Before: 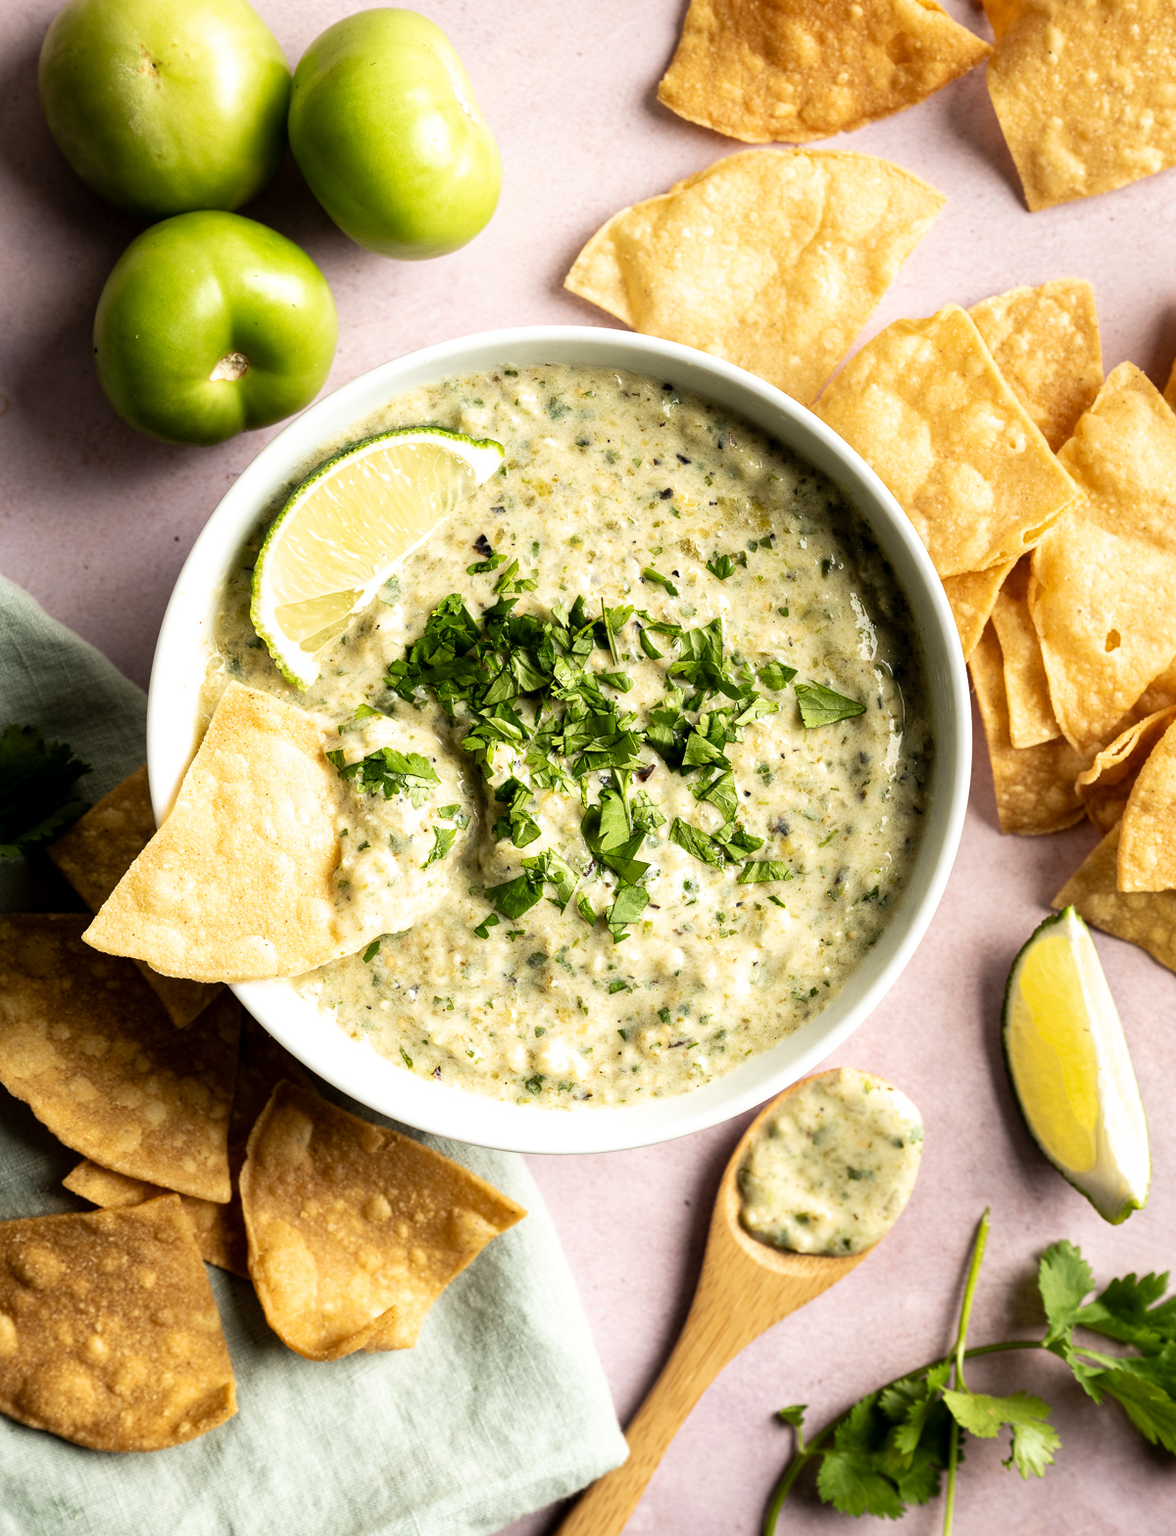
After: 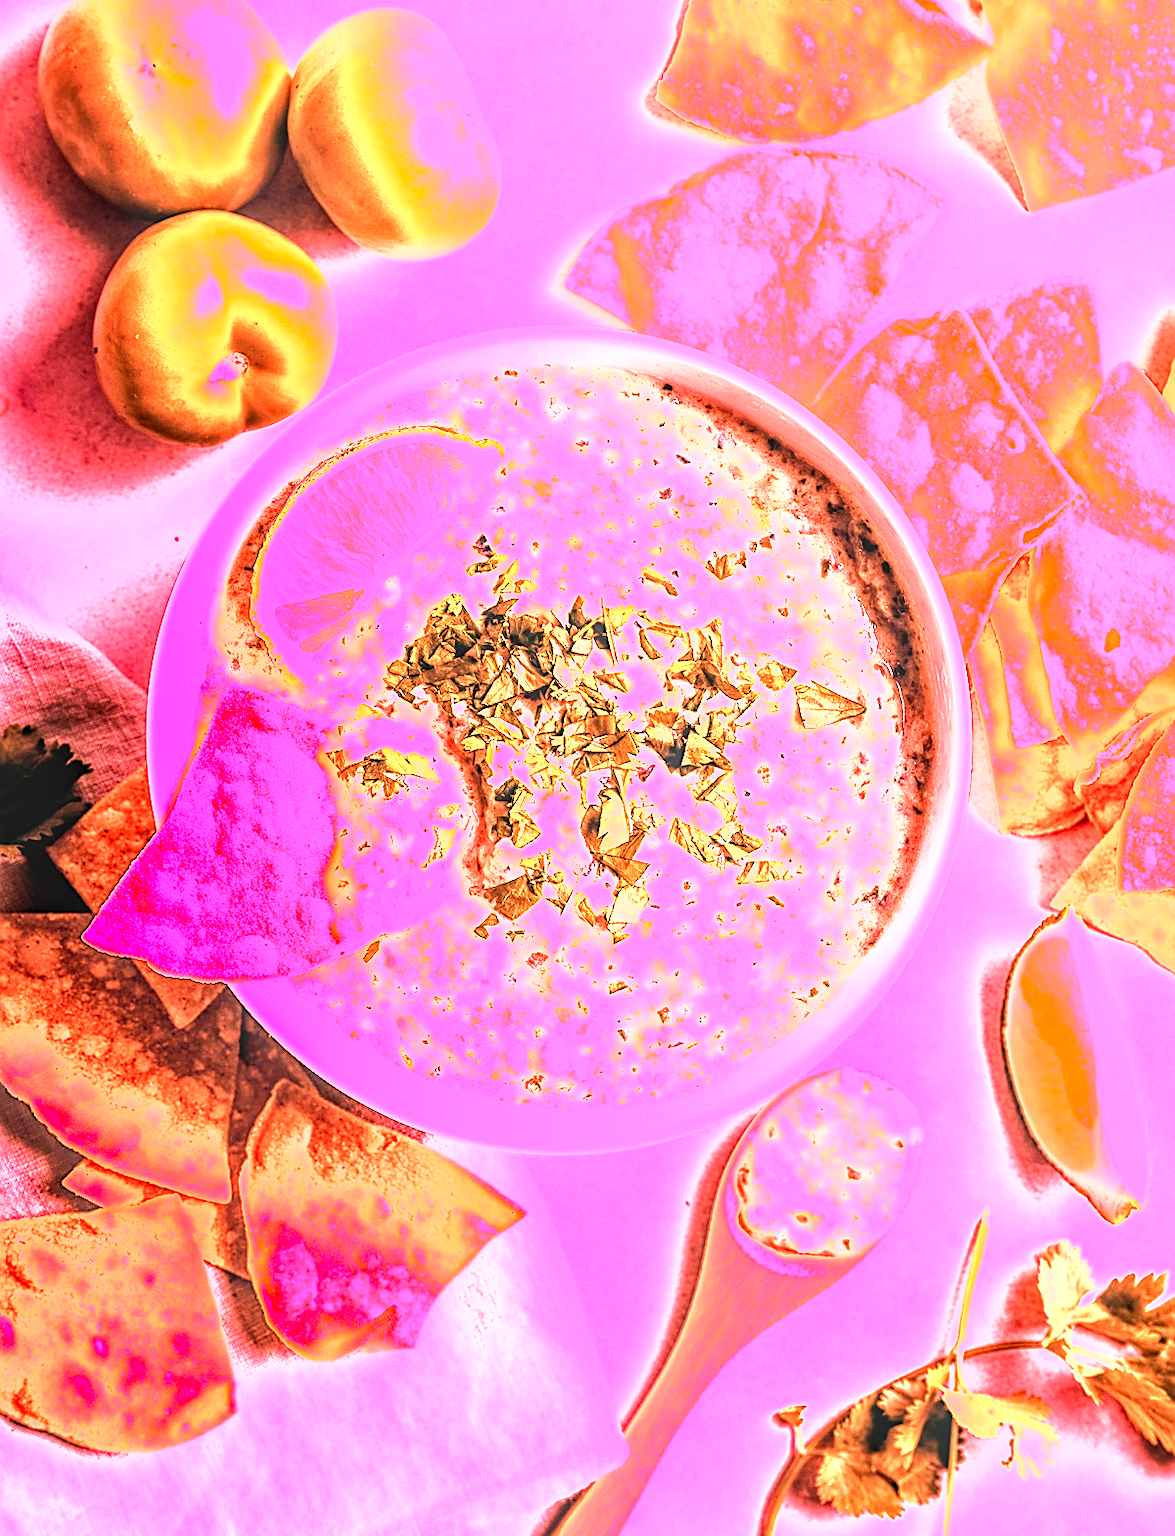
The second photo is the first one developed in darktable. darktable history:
sharpen: on, module defaults
local contrast: highlights 19%, detail 186%
white balance: red 4.26, blue 1.802
